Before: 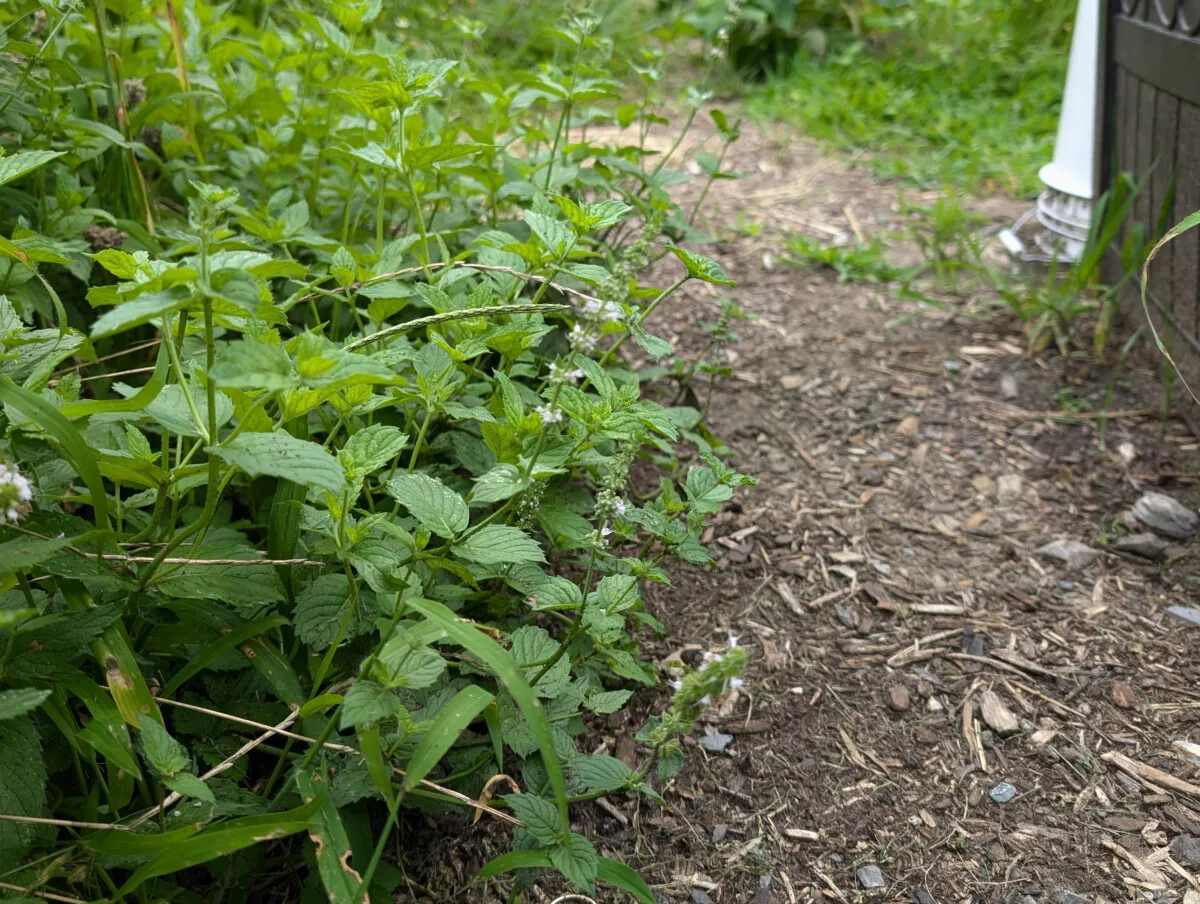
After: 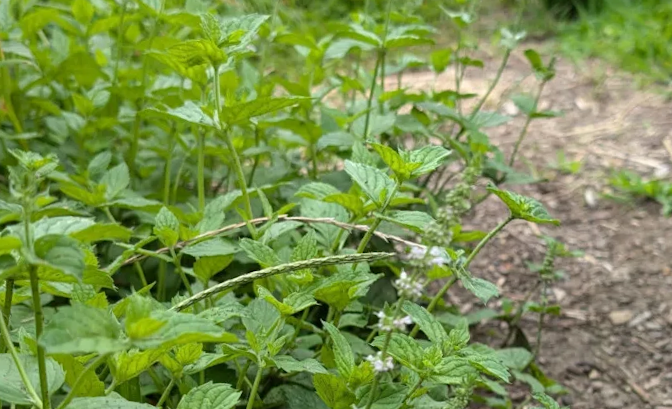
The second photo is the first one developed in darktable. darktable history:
crop: left 15.306%, top 9.065%, right 30.789%, bottom 48.638%
rotate and perspective: rotation -3.18°, automatic cropping off
